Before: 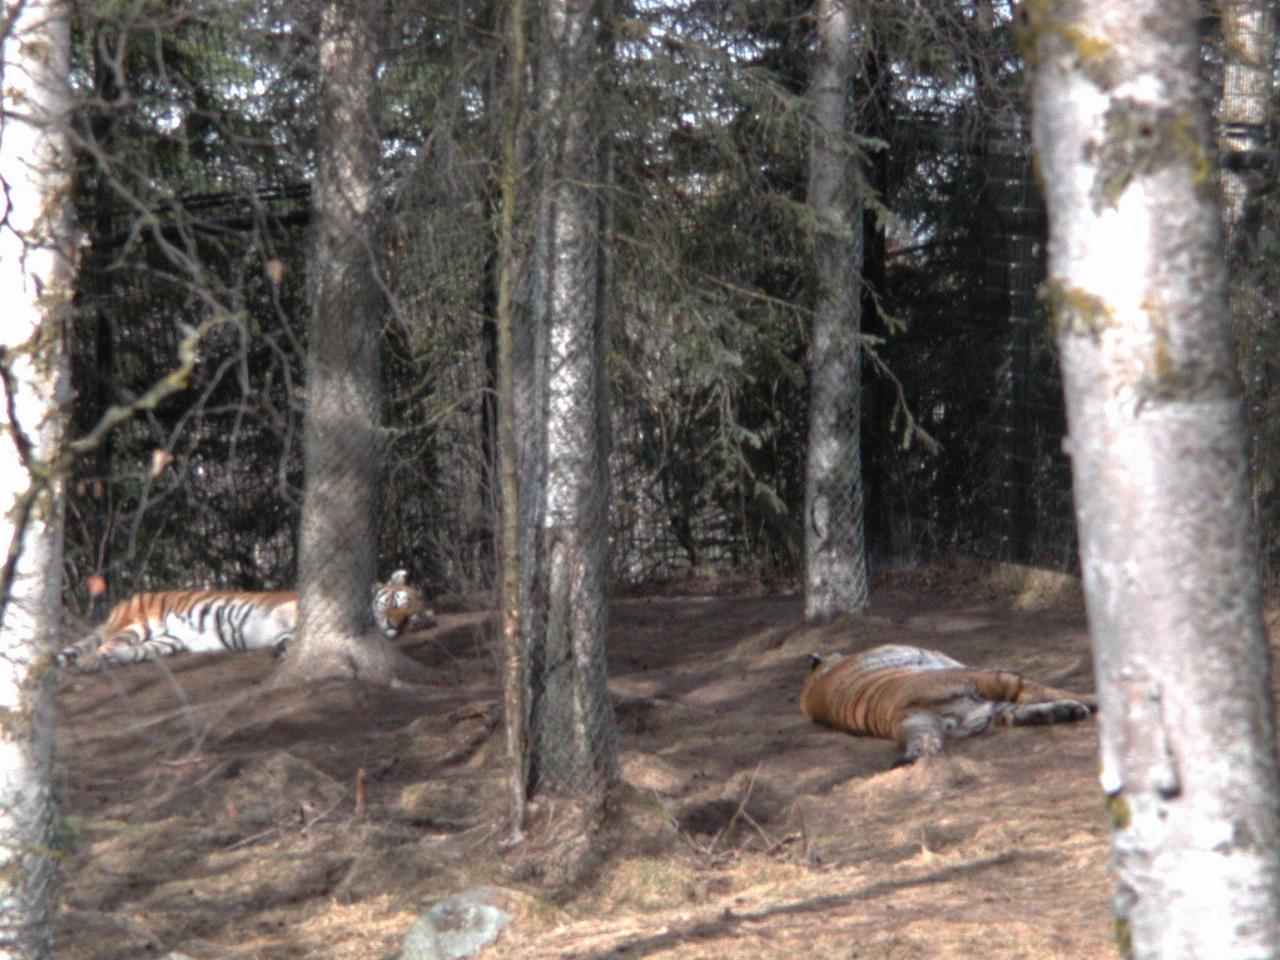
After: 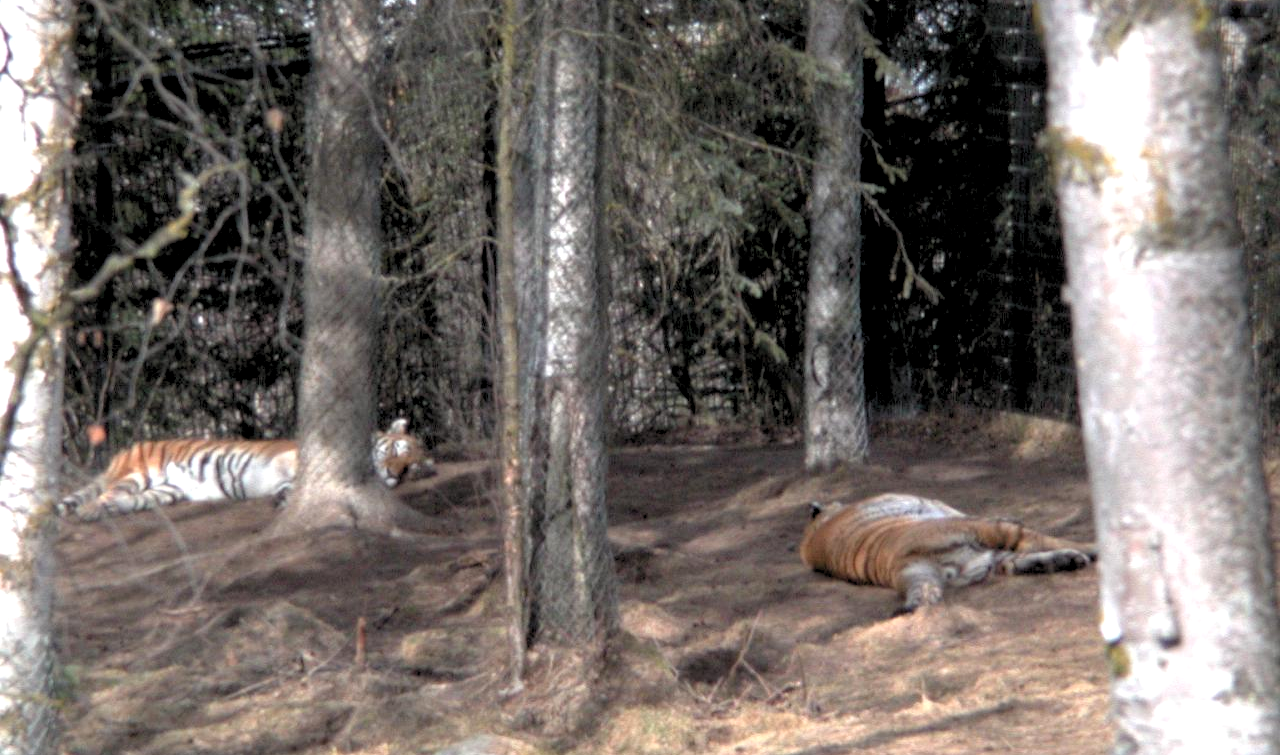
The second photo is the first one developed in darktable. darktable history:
rgb levels: levels [[0.013, 0.434, 0.89], [0, 0.5, 1], [0, 0.5, 1]]
crop and rotate: top 15.774%, bottom 5.506%
